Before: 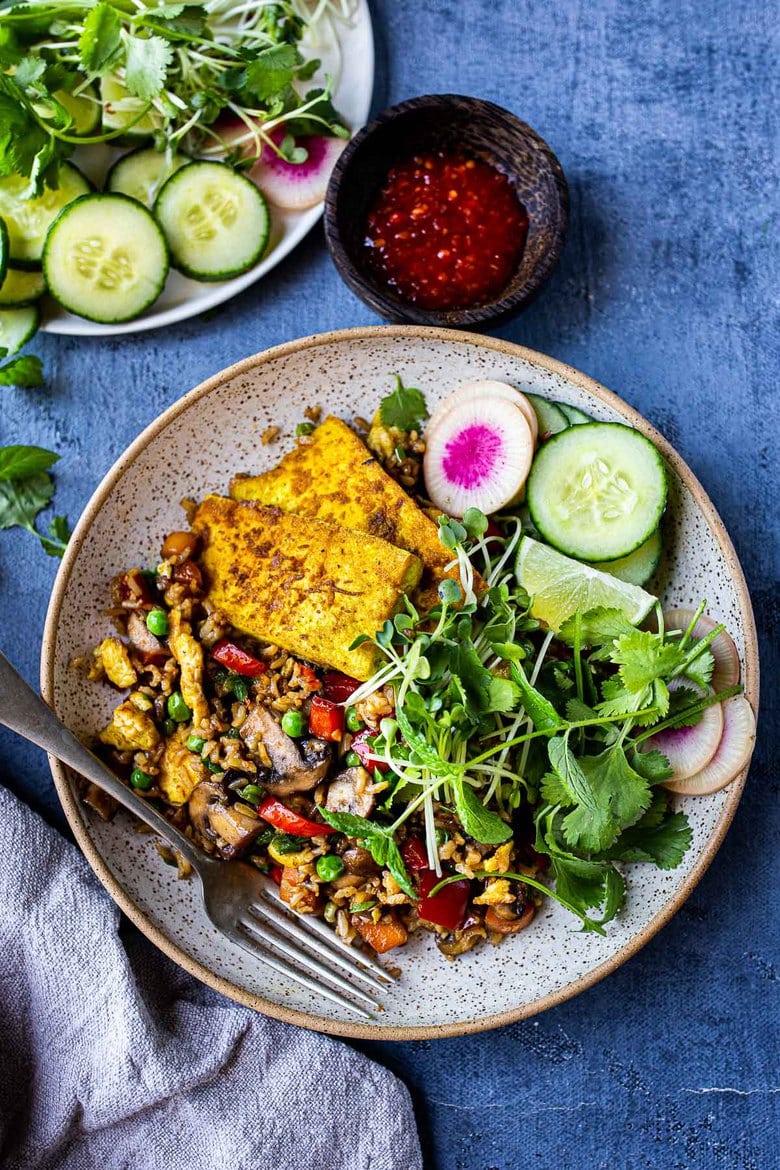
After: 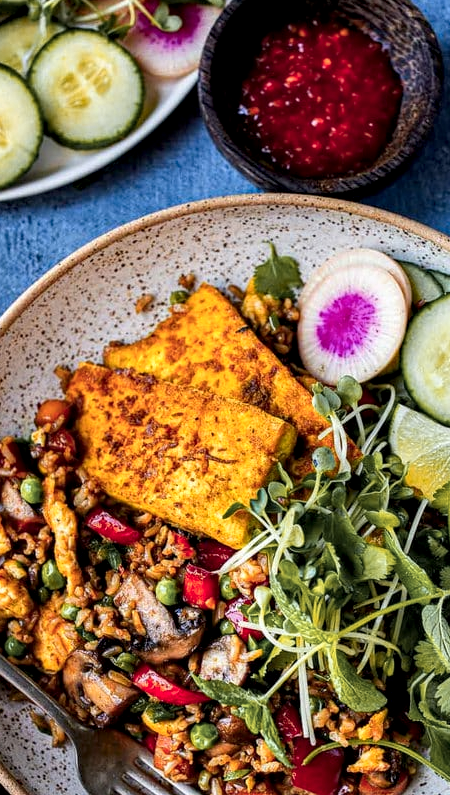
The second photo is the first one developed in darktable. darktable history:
local contrast: shadows 96%, midtone range 0.493
exposure: compensate highlight preservation false
crop: left 16.186%, top 11.35%, right 26.085%, bottom 20.667%
contrast brightness saturation: saturation -0.025
color zones: curves: ch1 [(0.263, 0.53) (0.376, 0.287) (0.487, 0.512) (0.748, 0.547) (1, 0.513)]; ch2 [(0.262, 0.45) (0.751, 0.477)]
